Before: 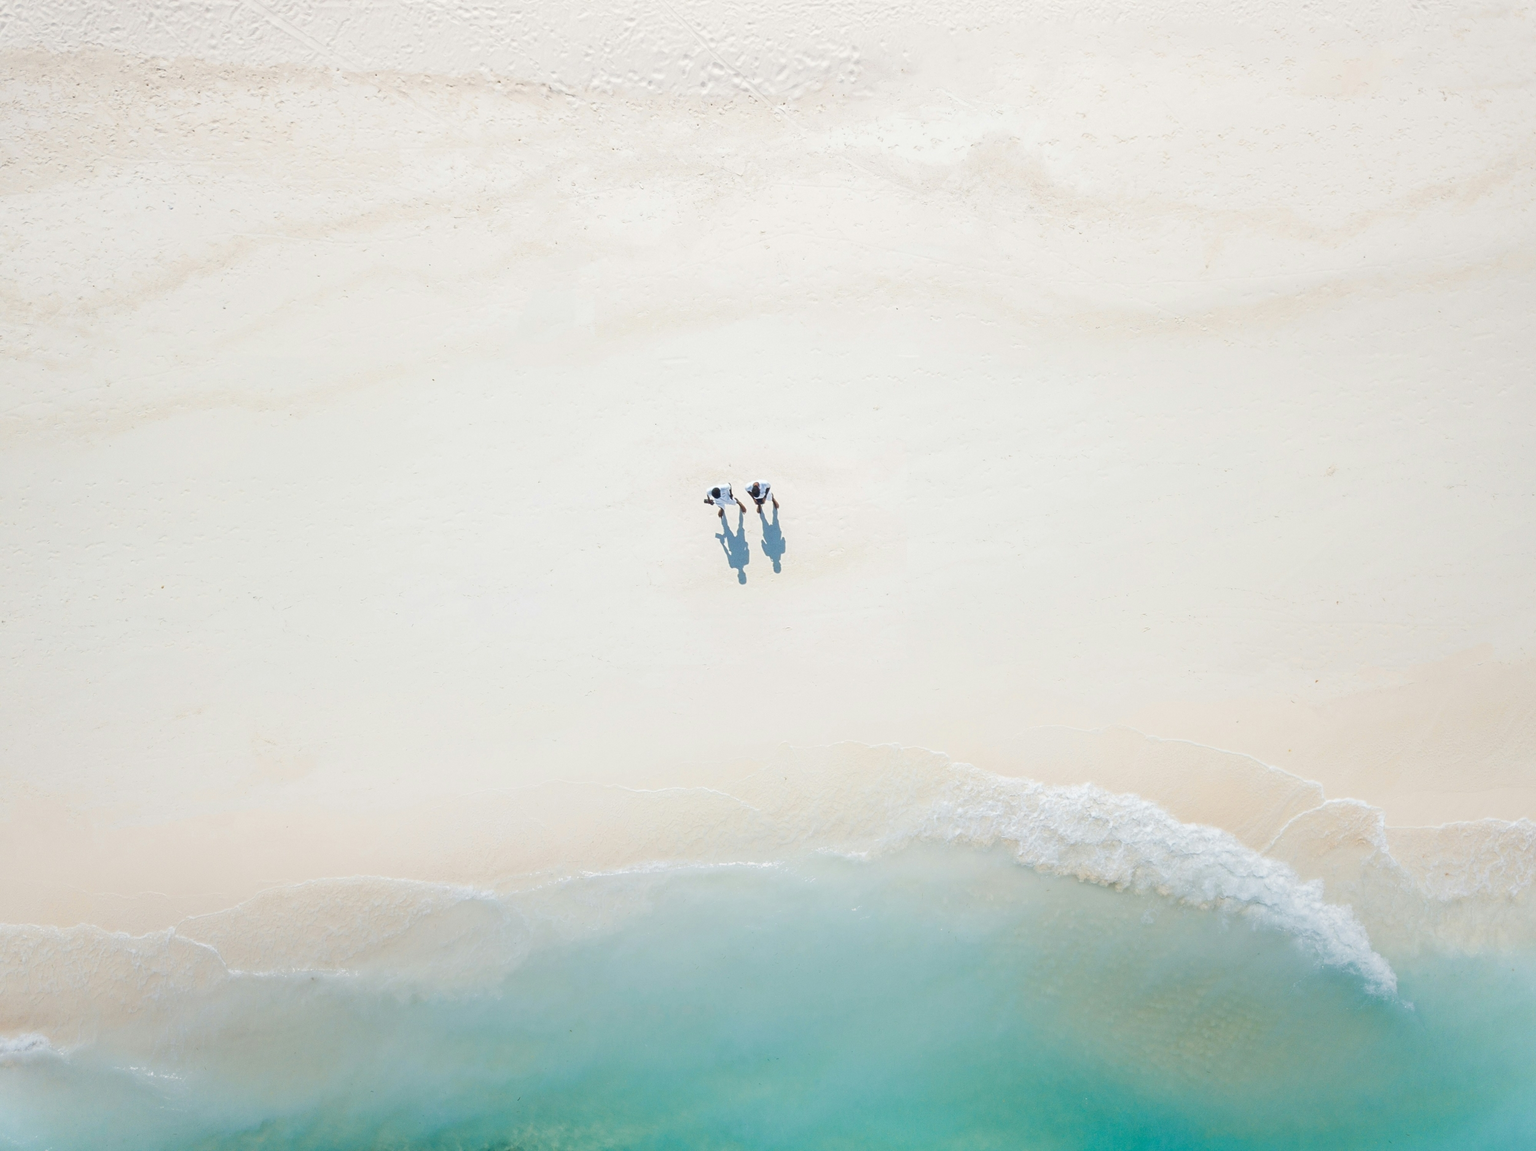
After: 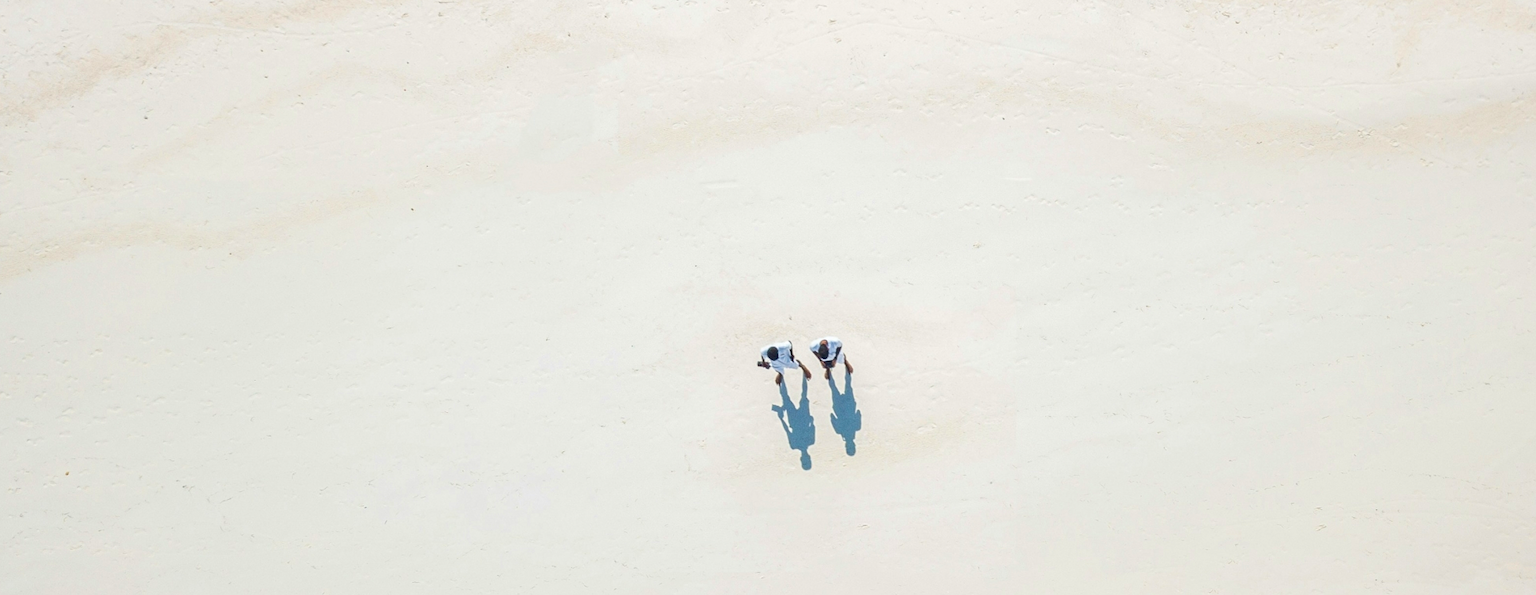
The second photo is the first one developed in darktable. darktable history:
crop: left 7.191%, top 18.757%, right 14.365%, bottom 40.618%
velvia: strength 24.88%
local contrast: on, module defaults
